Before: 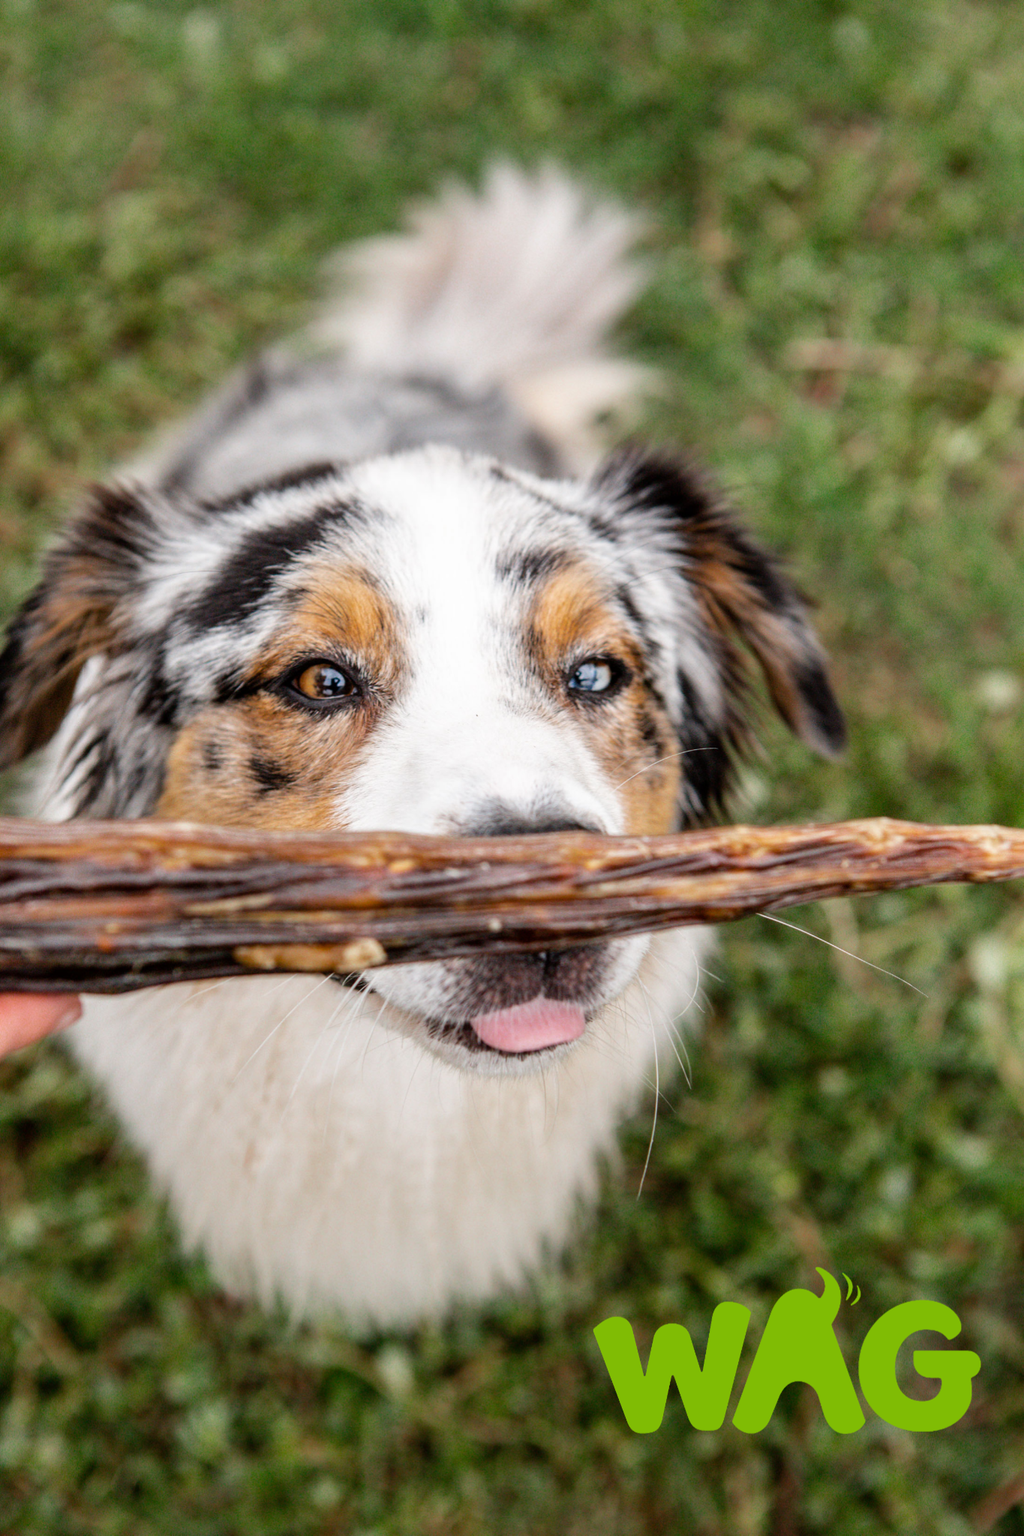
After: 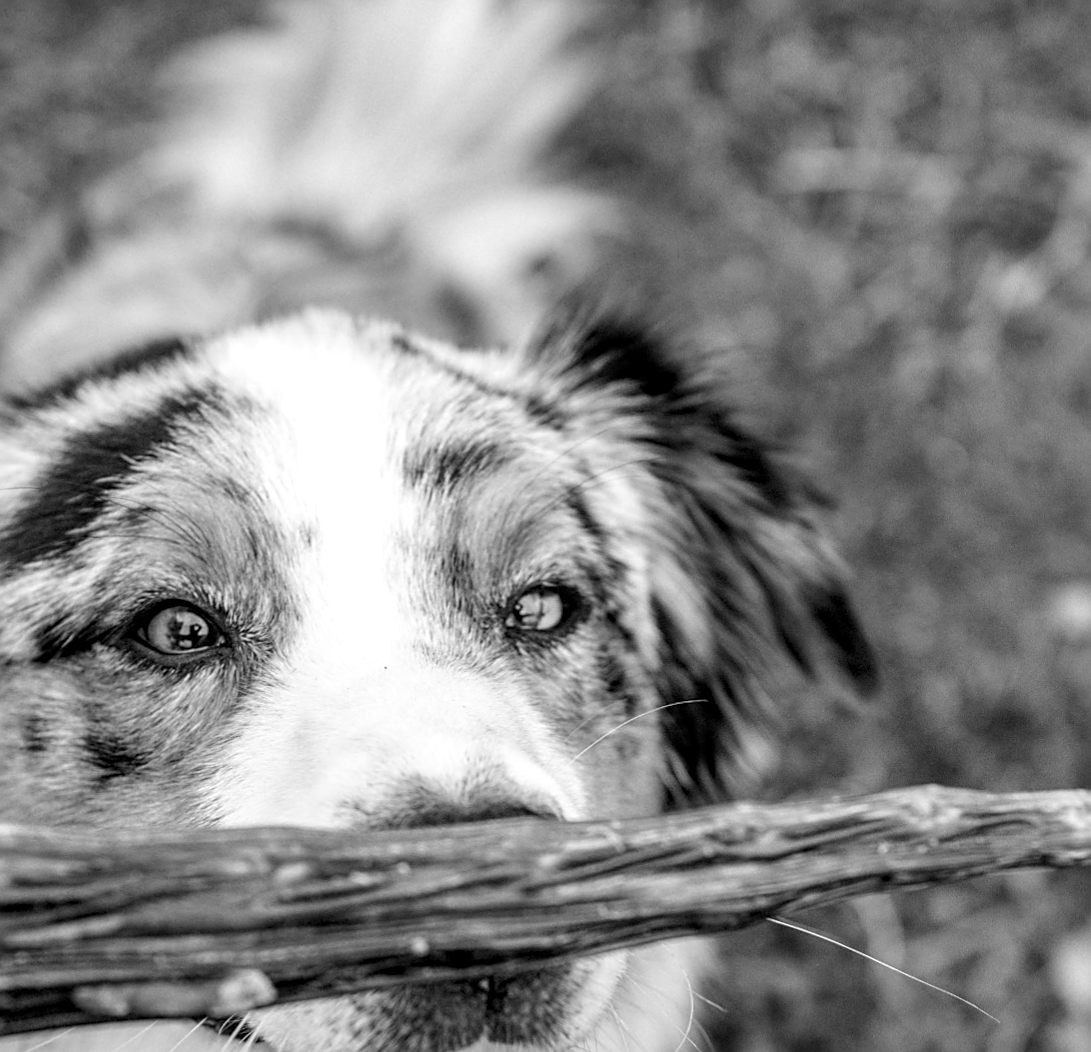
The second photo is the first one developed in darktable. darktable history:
sharpen: on, module defaults
monochrome: size 1
rotate and perspective: rotation -2°, crop left 0.022, crop right 0.978, crop top 0.049, crop bottom 0.951
color balance rgb: perceptual saturation grading › global saturation 20%, perceptual saturation grading › highlights -25%, perceptual saturation grading › shadows 25%
crop: left 18.38%, top 11.092%, right 2.134%, bottom 33.217%
local contrast: on, module defaults
